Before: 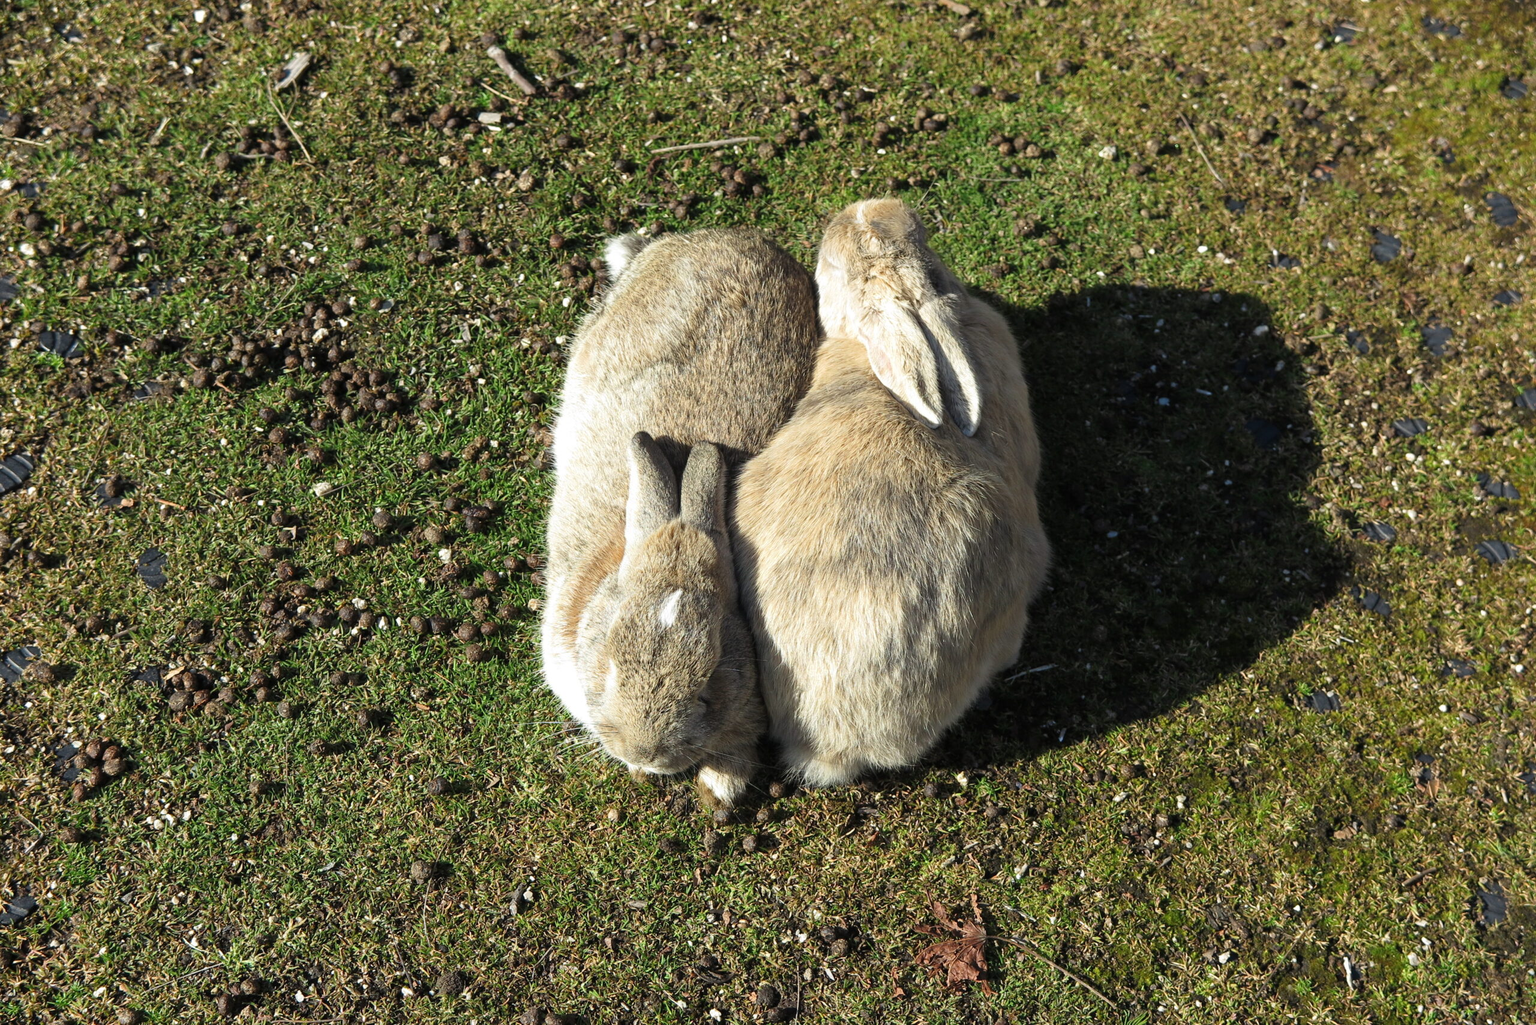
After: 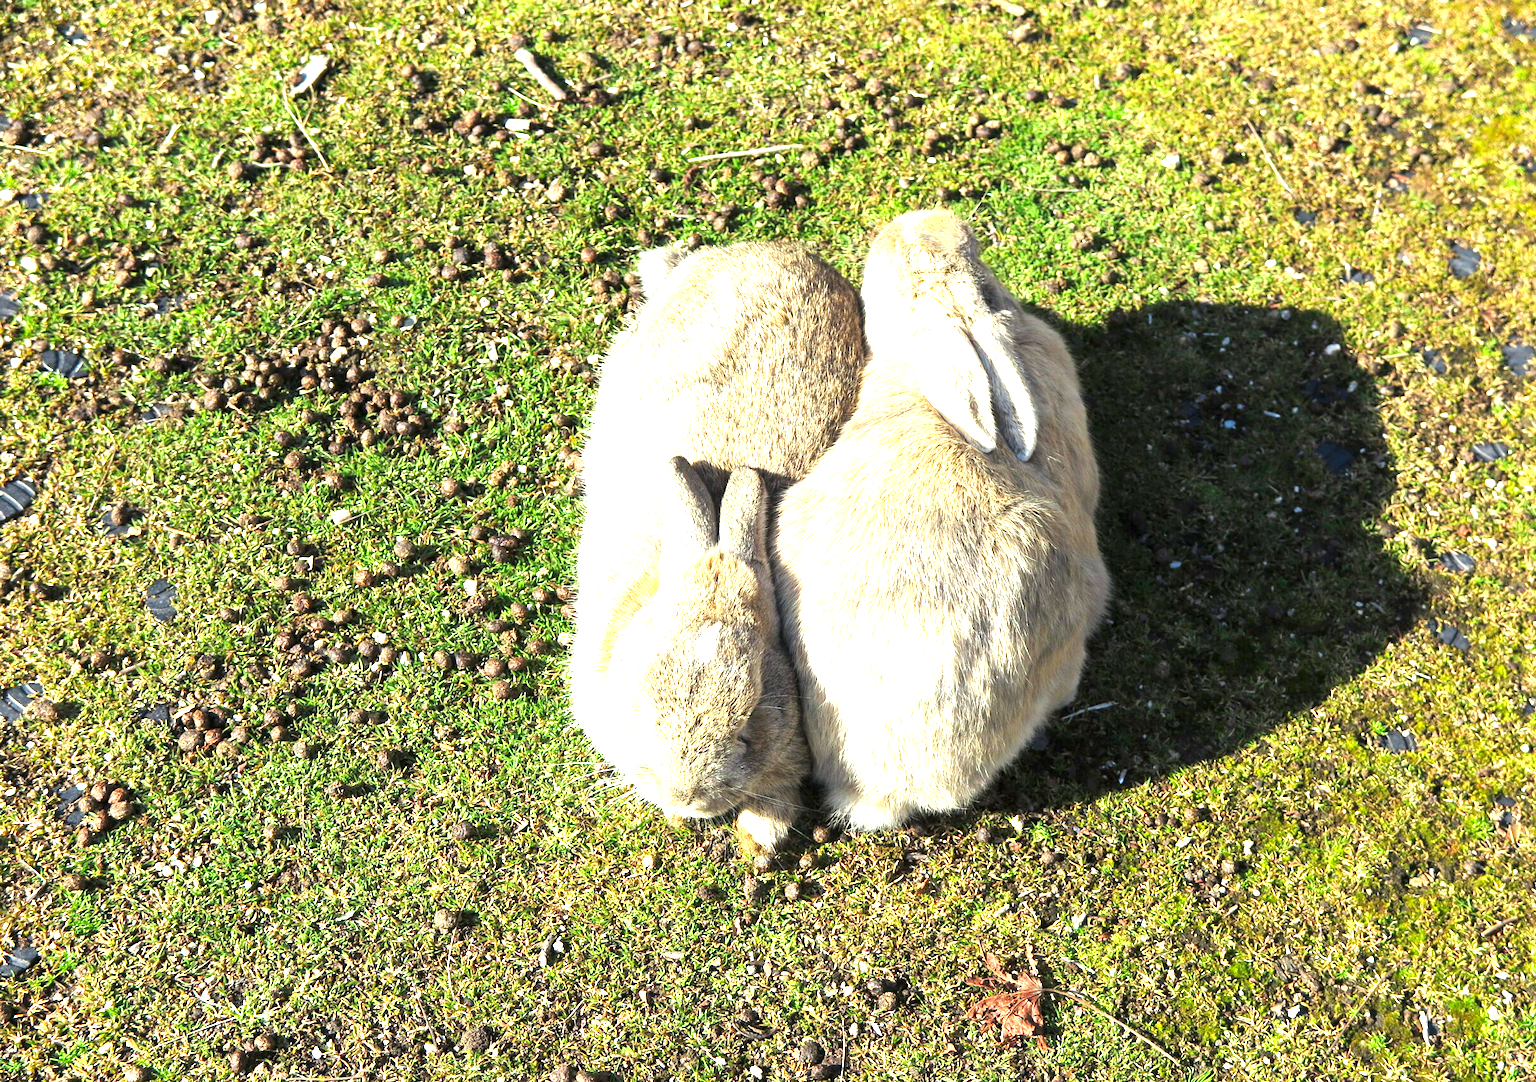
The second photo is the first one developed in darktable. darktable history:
crop and rotate: left 0%, right 5.323%
contrast brightness saturation: contrast 0.079, saturation 0.203
exposure: black level correction 0.001, exposure 1.809 EV, compensate exposure bias true, compensate highlight preservation false
